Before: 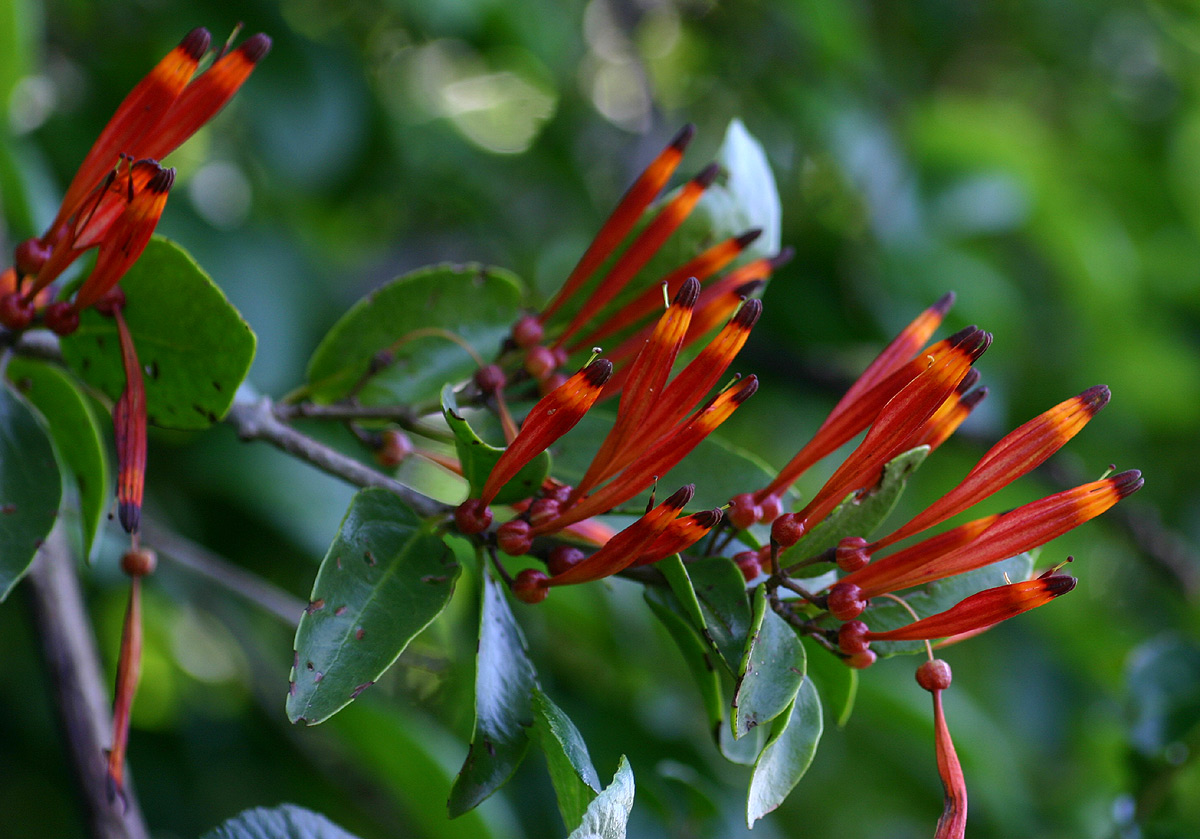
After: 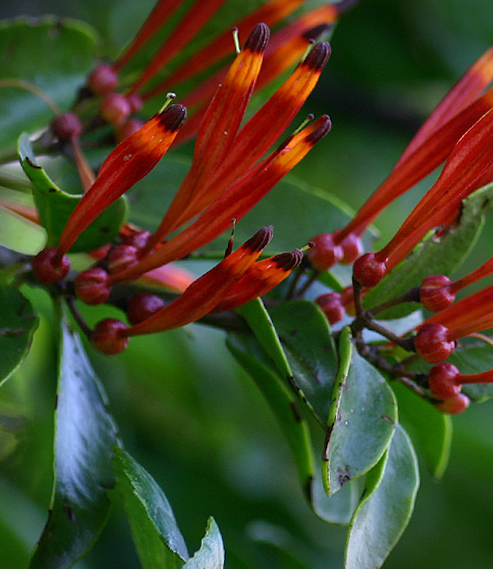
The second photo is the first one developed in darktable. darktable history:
rotate and perspective: rotation -1.68°, lens shift (vertical) -0.146, crop left 0.049, crop right 0.912, crop top 0.032, crop bottom 0.96
crop: left 35.432%, top 26.233%, right 20.145%, bottom 3.432%
vignetting: fall-off start 97.23%, saturation -0.024, center (-0.033, -0.042), width/height ratio 1.179, unbound false
